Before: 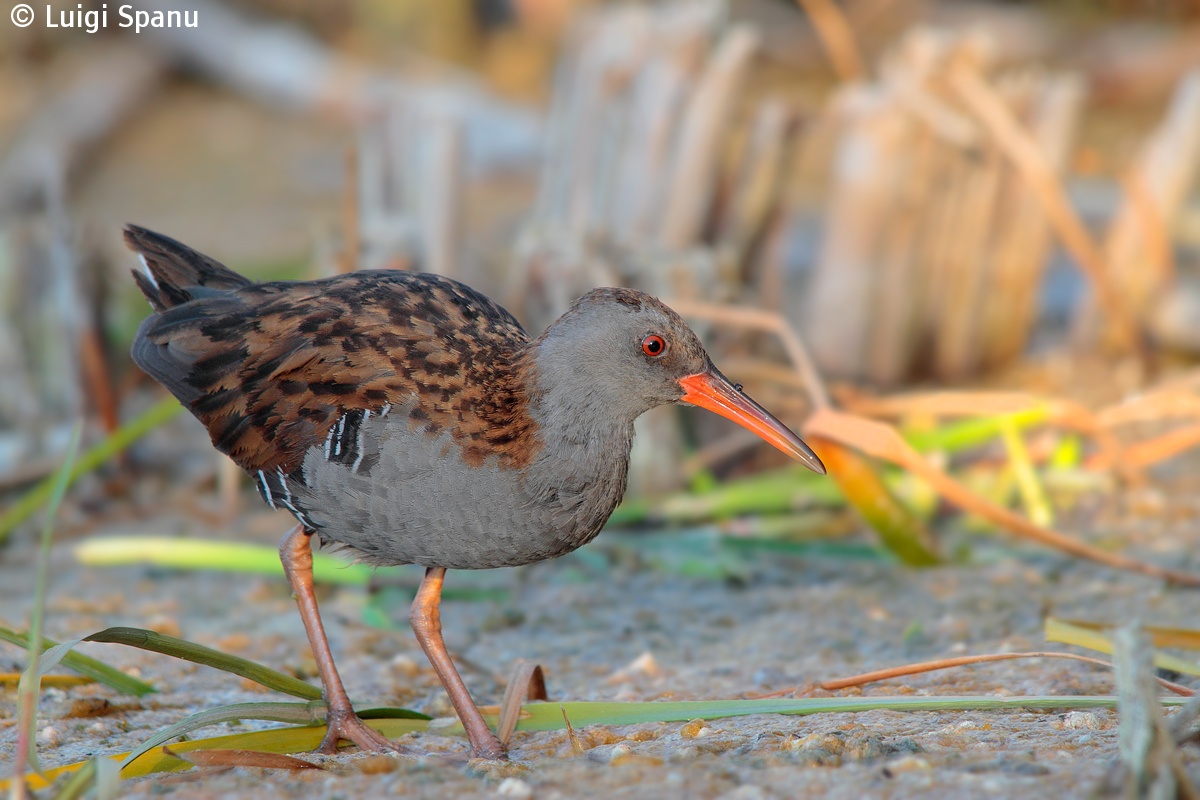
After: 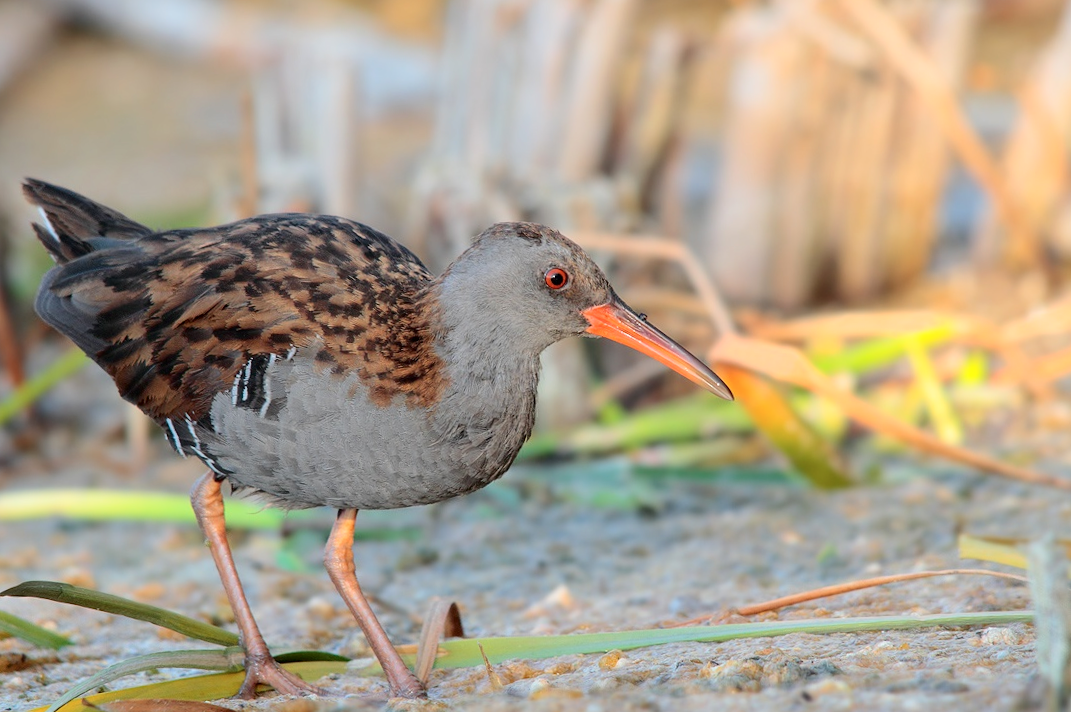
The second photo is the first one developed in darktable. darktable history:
tone curve: curves: ch0 [(0, 0) (0.004, 0.001) (0.133, 0.112) (0.325, 0.362) (0.832, 0.893) (1, 1)], color space Lab, independent channels, preserve colors none
crop and rotate: angle 2.26°, left 5.458%, top 5.68%
